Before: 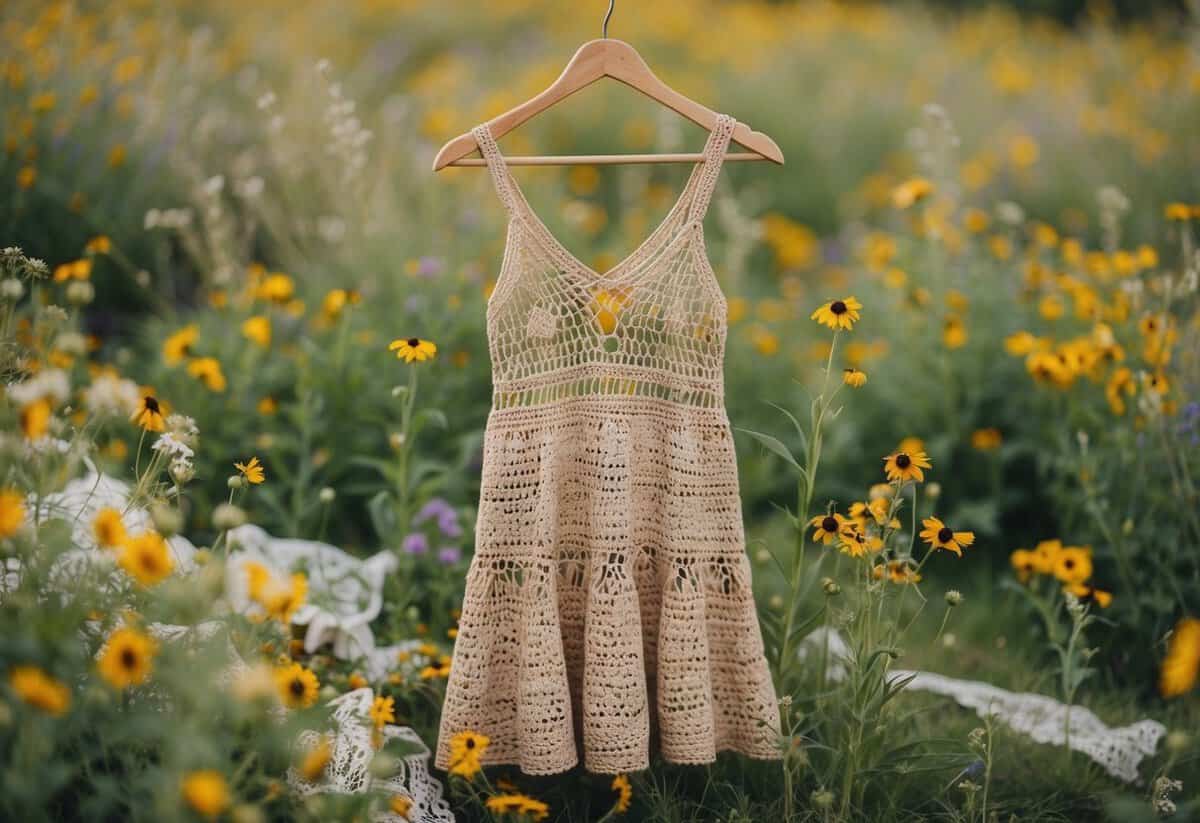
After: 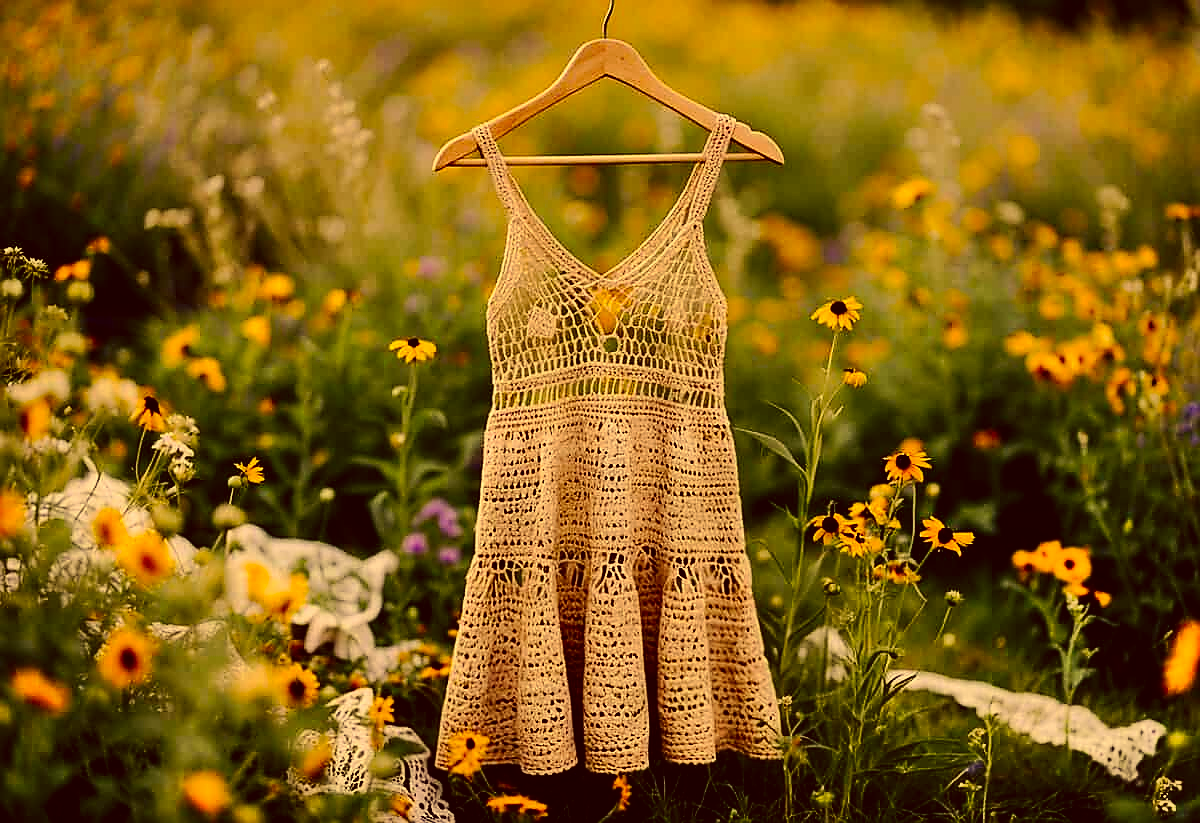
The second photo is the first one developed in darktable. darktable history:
shadows and highlights: soften with gaussian
tone curve: curves: ch0 [(0.003, 0) (0.066, 0.023) (0.149, 0.094) (0.264, 0.238) (0.395, 0.401) (0.517, 0.553) (0.716, 0.743) (0.813, 0.846) (1, 1)]; ch1 [(0, 0) (0.164, 0.115) (0.337, 0.332) (0.39, 0.398) (0.464, 0.461) (0.501, 0.5) (0.521, 0.529) (0.571, 0.588) (0.652, 0.681) (0.733, 0.749) (0.811, 0.796) (1, 1)]; ch2 [(0, 0) (0.337, 0.382) (0.464, 0.476) (0.501, 0.502) (0.527, 0.54) (0.556, 0.567) (0.6, 0.59) (0.687, 0.675) (1, 1)], preserve colors none
color correction: highlights a* 9.91, highlights b* 39.28, shadows a* 14.39, shadows b* 3.58
sharpen: radius 1.402, amount 1.246, threshold 0.728
contrast brightness saturation: contrast 0.212, brightness -0.102, saturation 0.207
